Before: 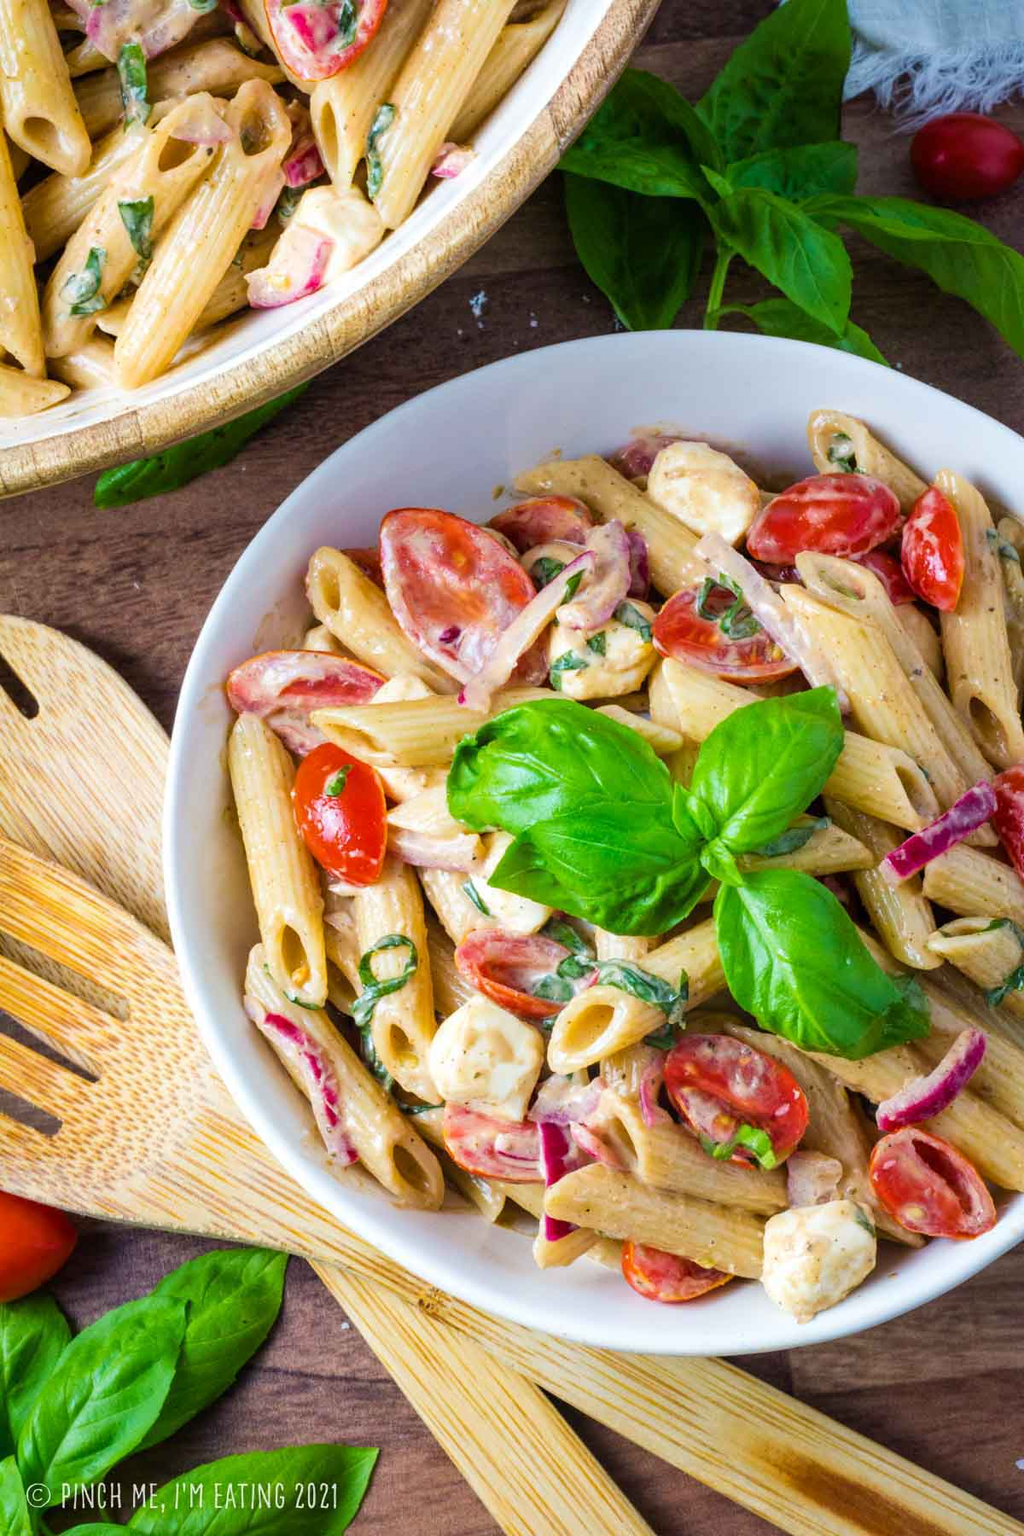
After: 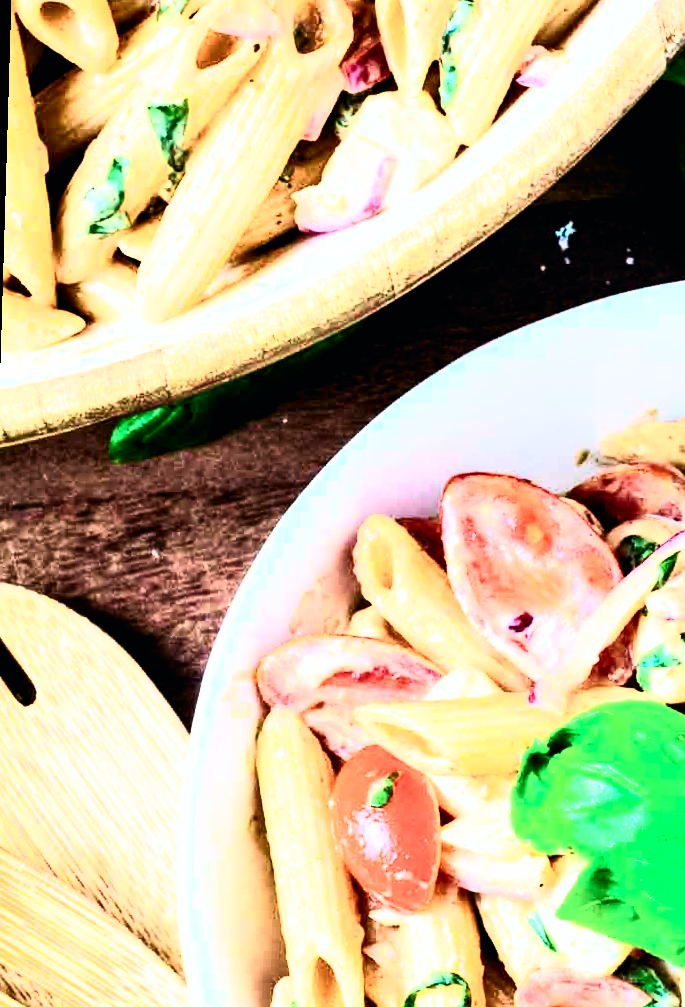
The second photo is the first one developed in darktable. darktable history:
filmic rgb: black relative exposure -3.57 EV, white relative exposure 2.29 EV, hardness 3.41
contrast brightness saturation: contrast 0.62, brightness 0.34, saturation 0.14
crop and rotate: left 3.047%, top 7.509%, right 42.236%, bottom 37.598%
rotate and perspective: rotation 1.72°, automatic cropping off
tone curve: curves: ch0 [(0, 0) (0.051, 0.027) (0.096, 0.071) (0.219, 0.248) (0.428, 0.52) (0.596, 0.713) (0.727, 0.823) (0.859, 0.924) (1, 1)]; ch1 [(0, 0) (0.1, 0.038) (0.318, 0.221) (0.413, 0.325) (0.454, 0.41) (0.493, 0.478) (0.503, 0.501) (0.516, 0.515) (0.548, 0.575) (0.561, 0.596) (0.594, 0.647) (0.666, 0.701) (1, 1)]; ch2 [(0, 0) (0.453, 0.44) (0.479, 0.476) (0.504, 0.5) (0.52, 0.526) (0.557, 0.585) (0.583, 0.608) (0.824, 0.815) (1, 1)], color space Lab, independent channels, preserve colors none
exposure: compensate highlight preservation false
